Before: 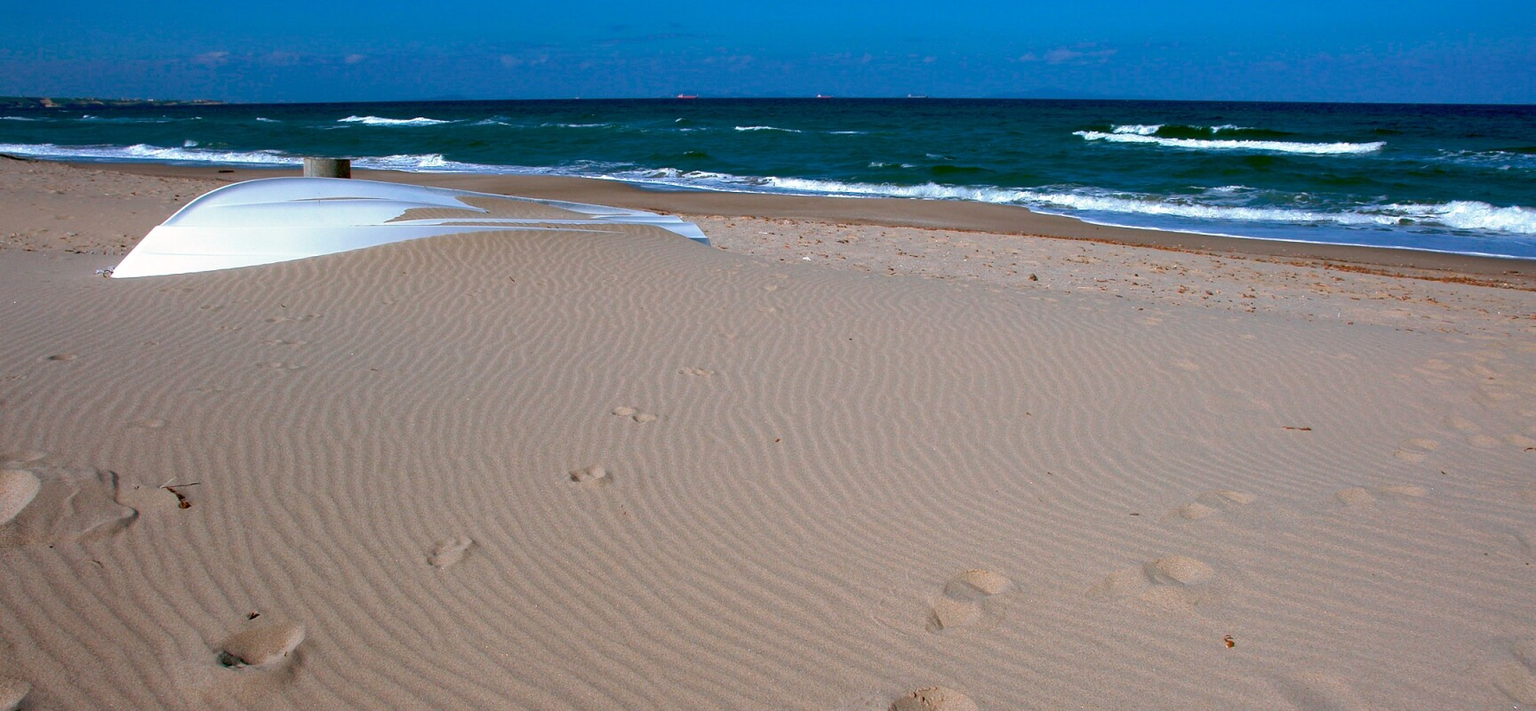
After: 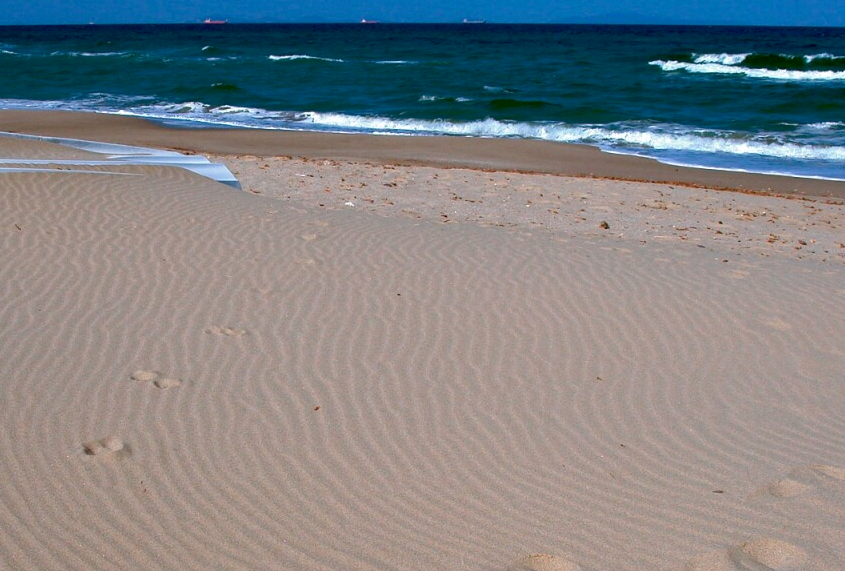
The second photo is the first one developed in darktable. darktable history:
crop: left 32.297%, top 10.994%, right 18.746%, bottom 17.562%
